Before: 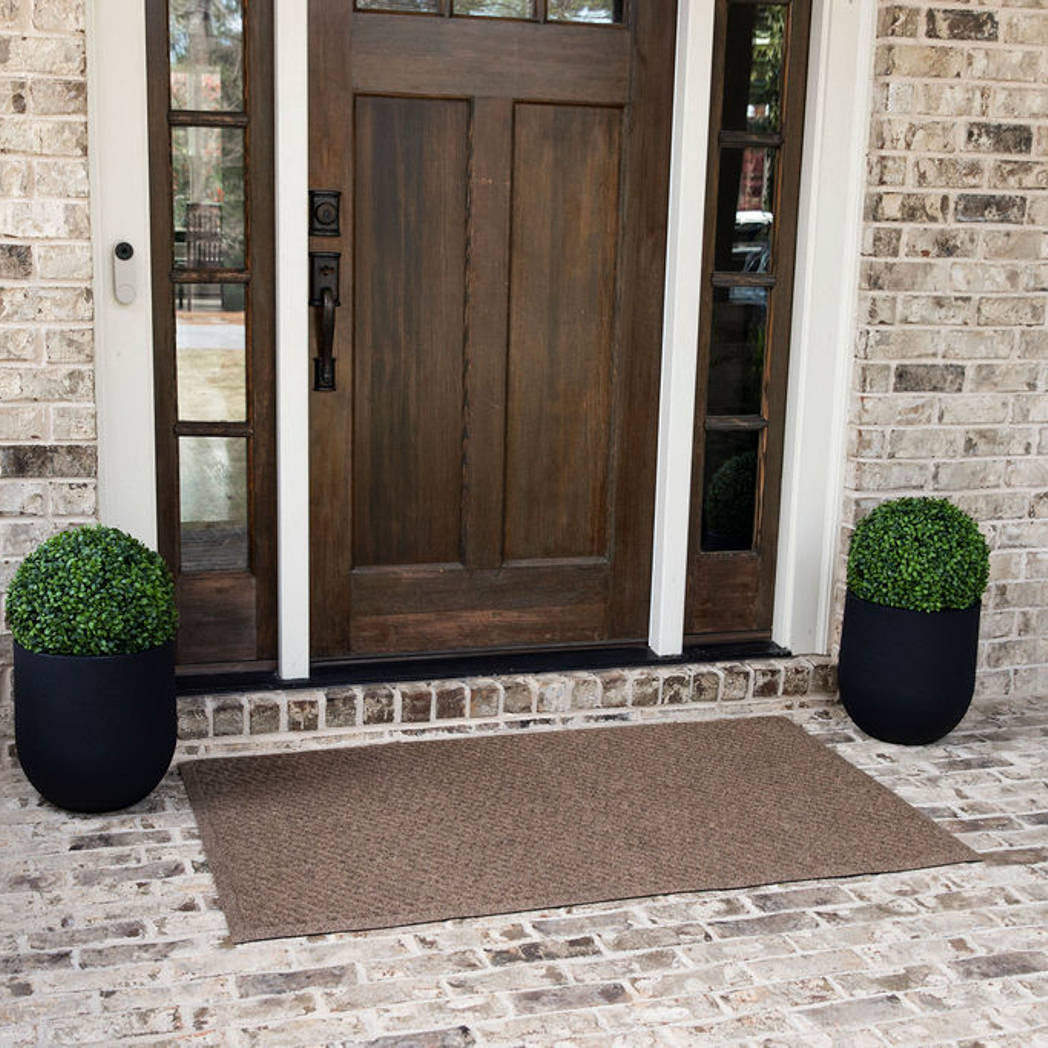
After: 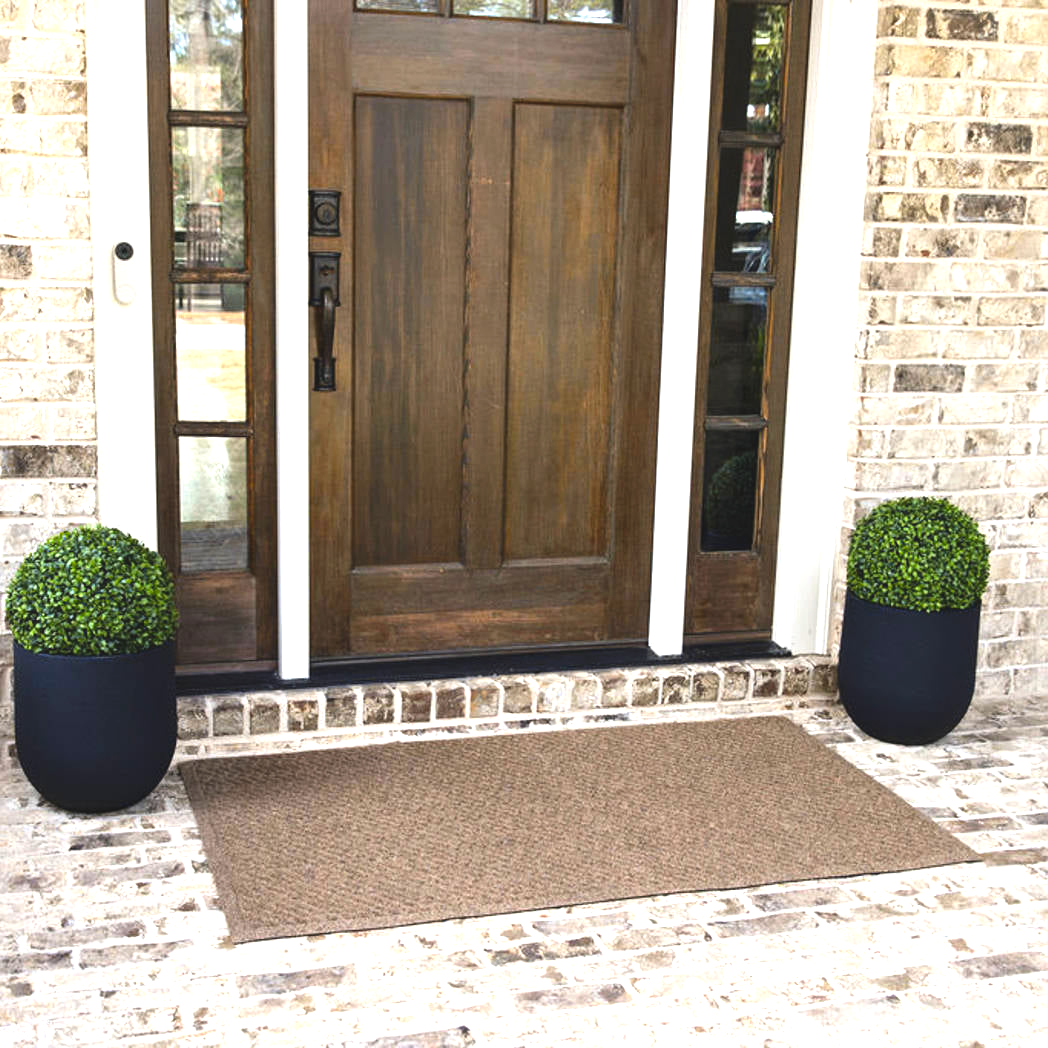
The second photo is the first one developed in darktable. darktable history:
contrast brightness saturation: saturation 0.18
exposure: black level correction -0.005, exposure 1.002 EV, compensate highlight preservation false
color contrast: green-magenta contrast 0.8, blue-yellow contrast 1.1, unbound 0
